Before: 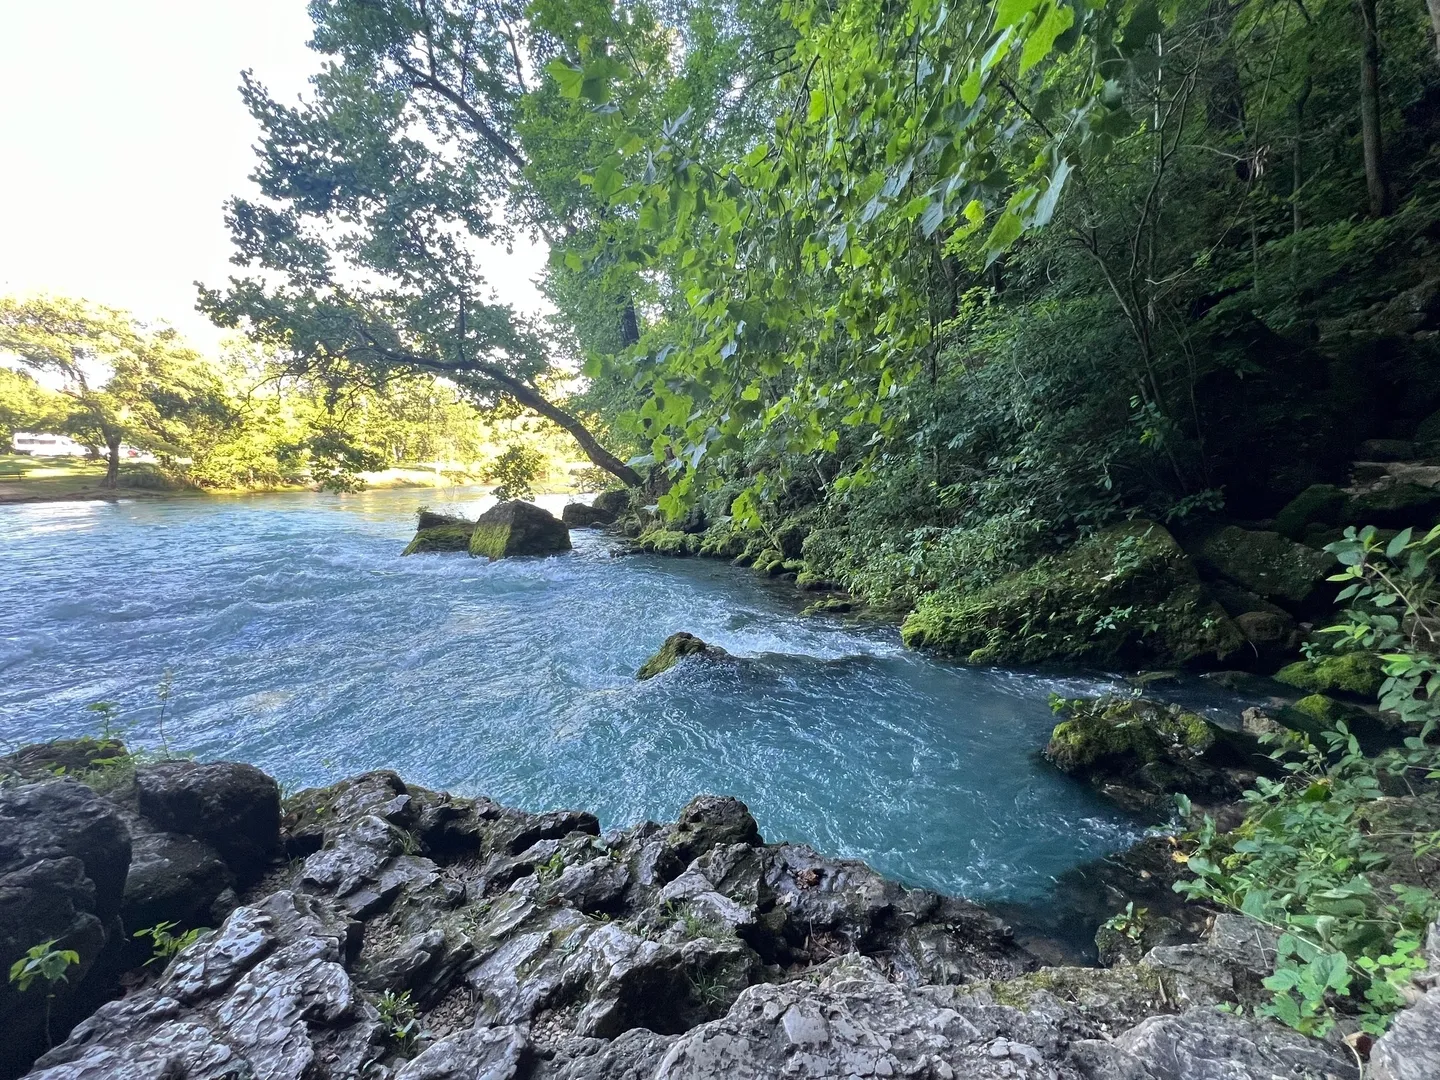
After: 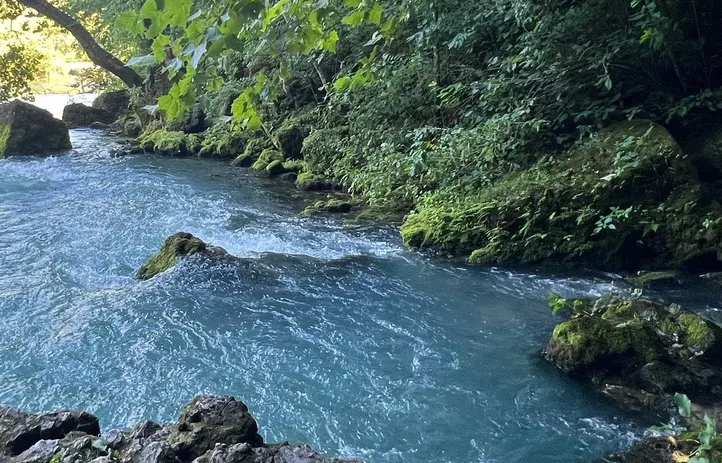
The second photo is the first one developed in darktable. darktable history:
crop: left 34.78%, top 37.087%, right 15.049%, bottom 19.979%
